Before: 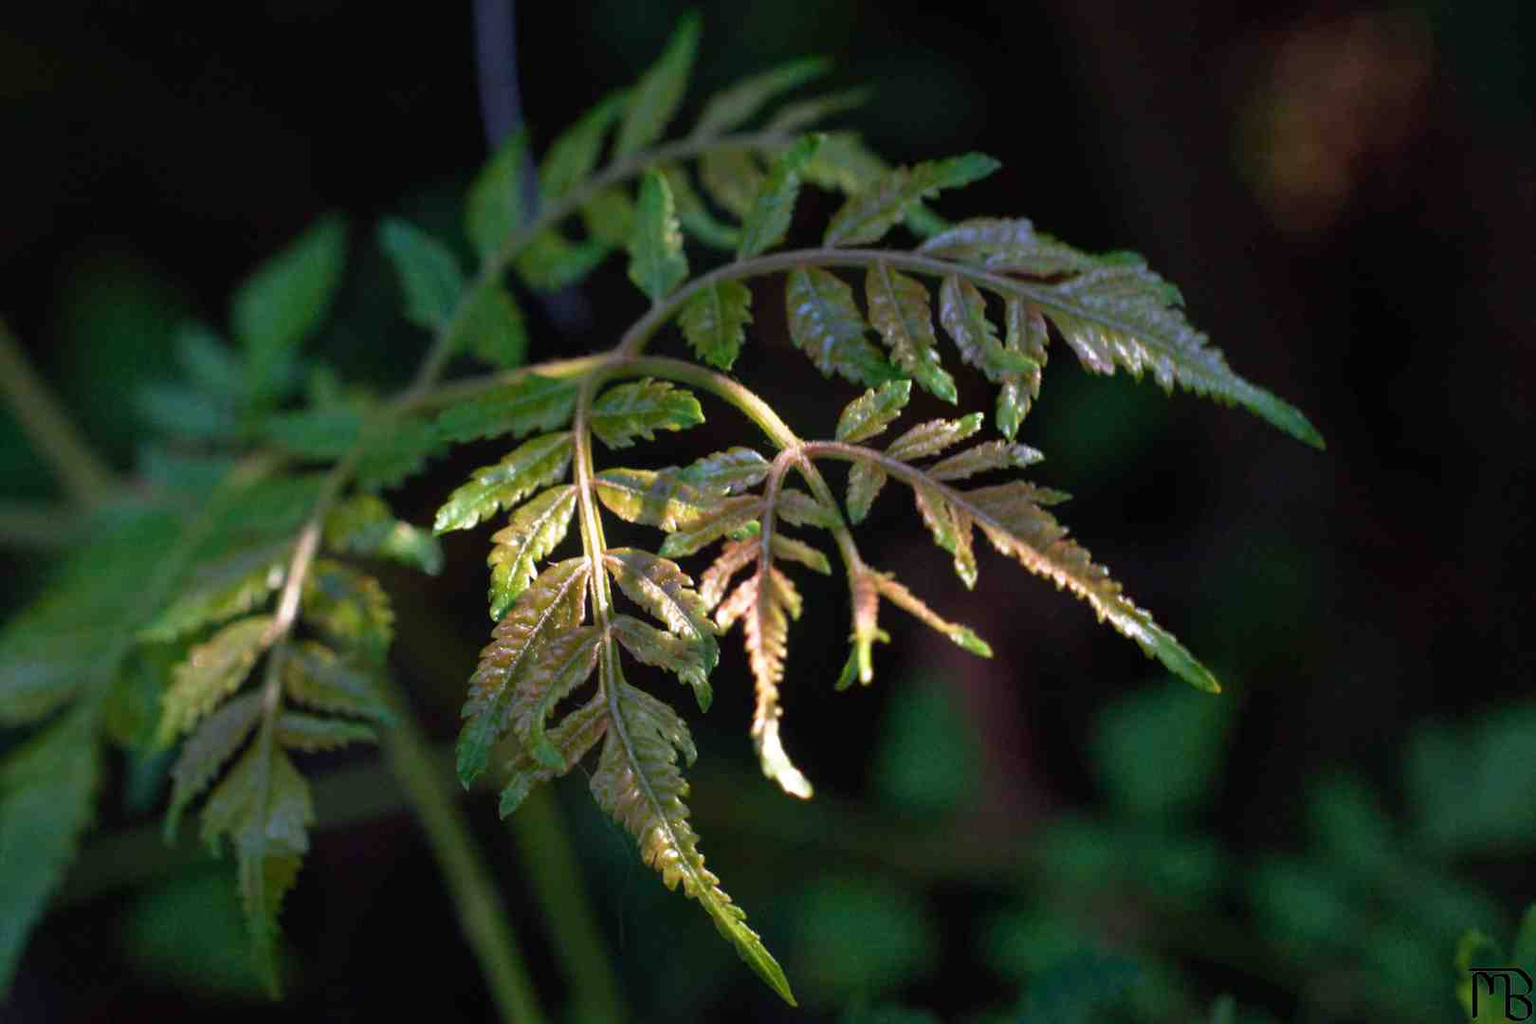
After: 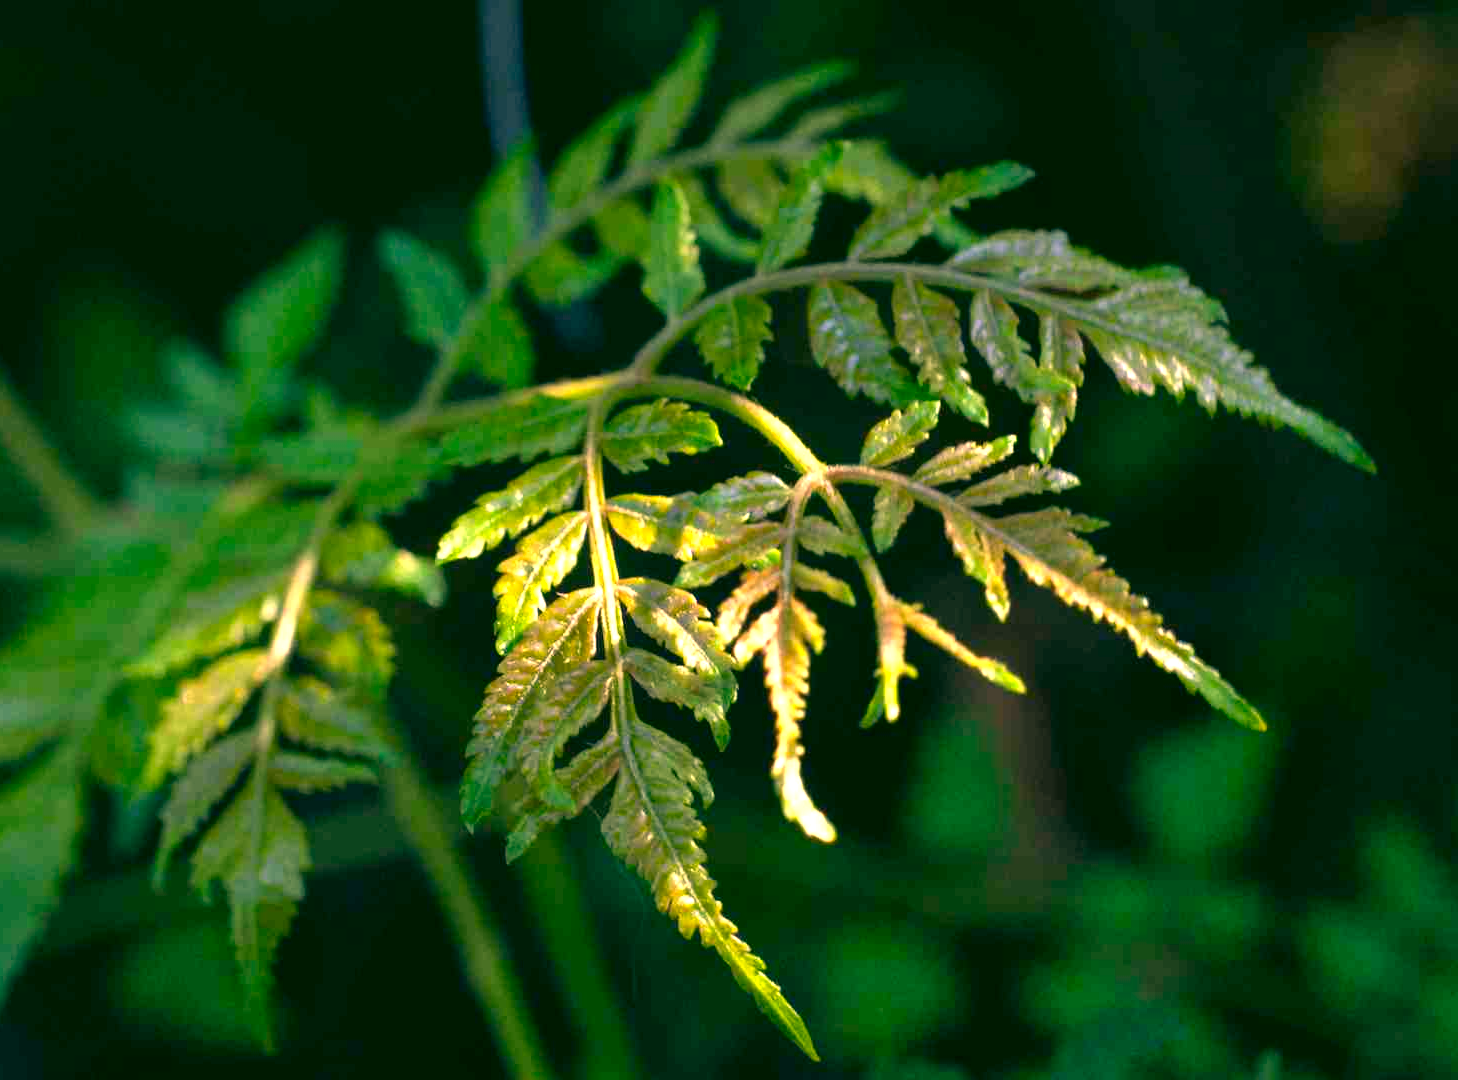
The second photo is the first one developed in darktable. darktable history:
color correction: highlights a* 5.62, highlights b* 32.84, shadows a* -25.4, shadows b* 4
crop and rotate: left 1.316%, right 8.66%
exposure: black level correction 0, exposure 0.936 EV, compensate exposure bias true, compensate highlight preservation false
